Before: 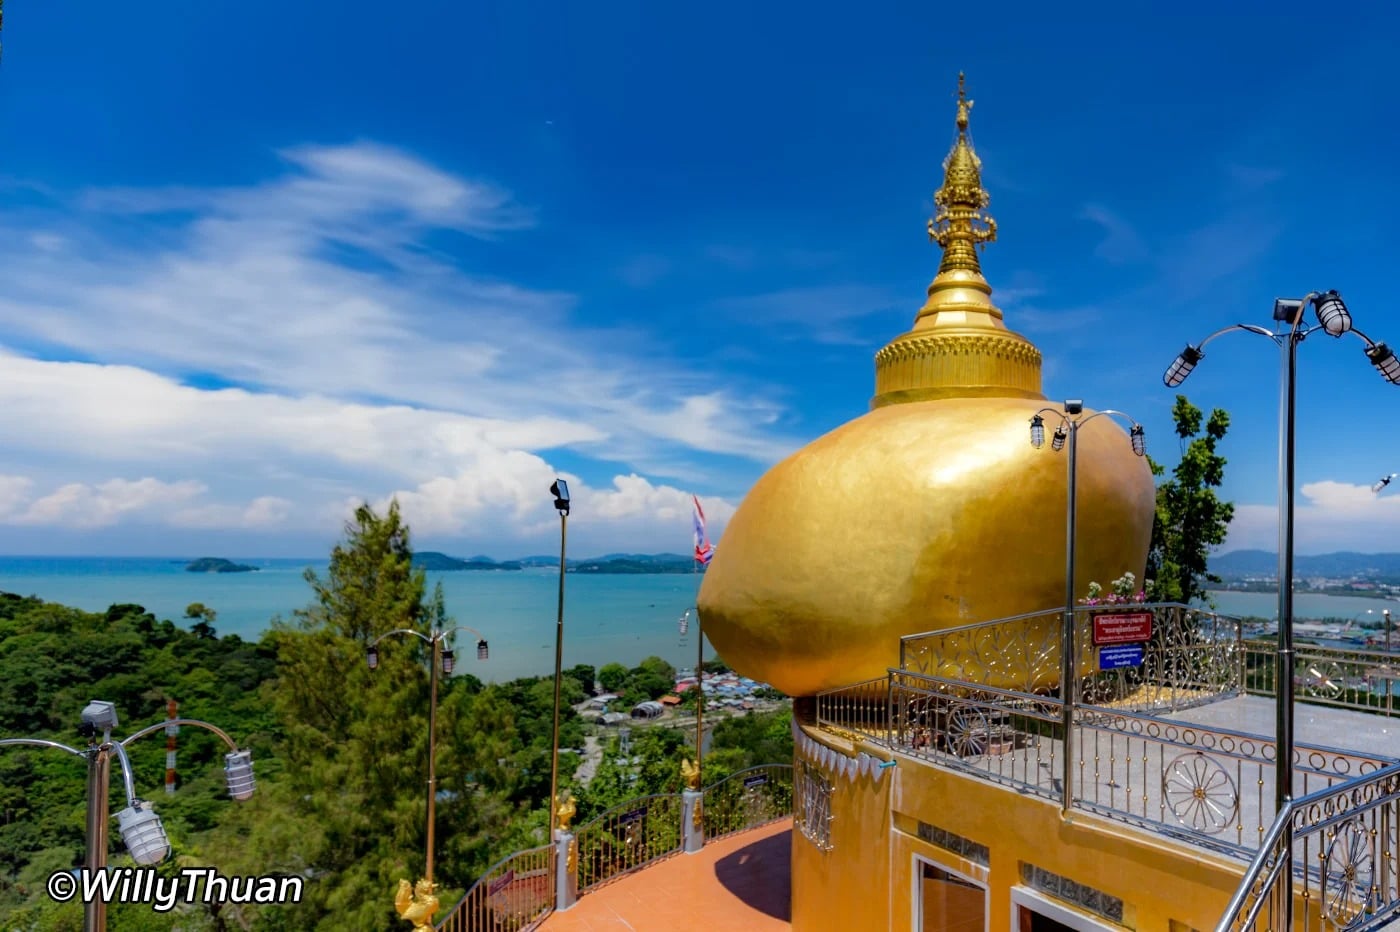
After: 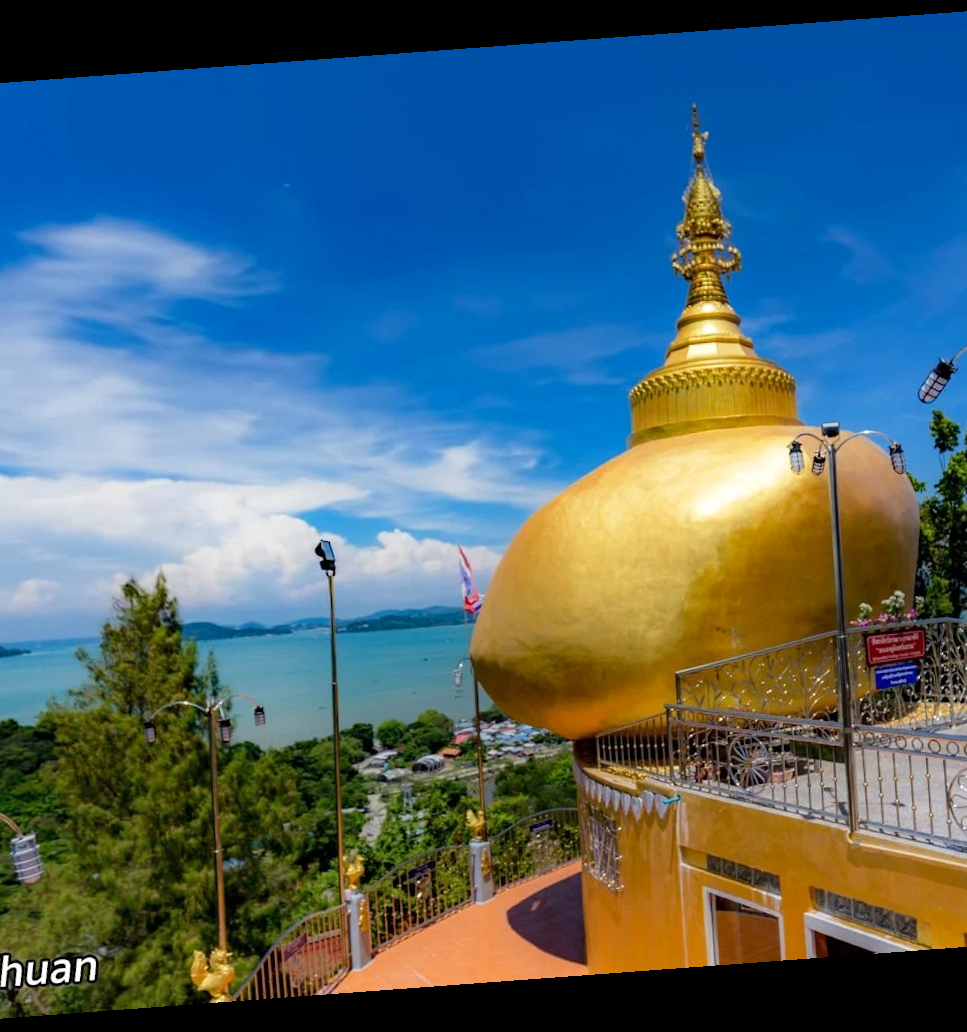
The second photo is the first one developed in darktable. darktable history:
crop and rotate: left 18.442%, right 15.508%
tone curve: curves: ch0 [(0, 0) (0.003, 0.003) (0.011, 0.012) (0.025, 0.026) (0.044, 0.046) (0.069, 0.072) (0.1, 0.104) (0.136, 0.141) (0.177, 0.184) (0.224, 0.233) (0.277, 0.288) (0.335, 0.348) (0.399, 0.414) (0.468, 0.486) (0.543, 0.564) (0.623, 0.647) (0.709, 0.736) (0.801, 0.831) (0.898, 0.921) (1, 1)], preserve colors none
rotate and perspective: rotation -4.25°, automatic cropping off
